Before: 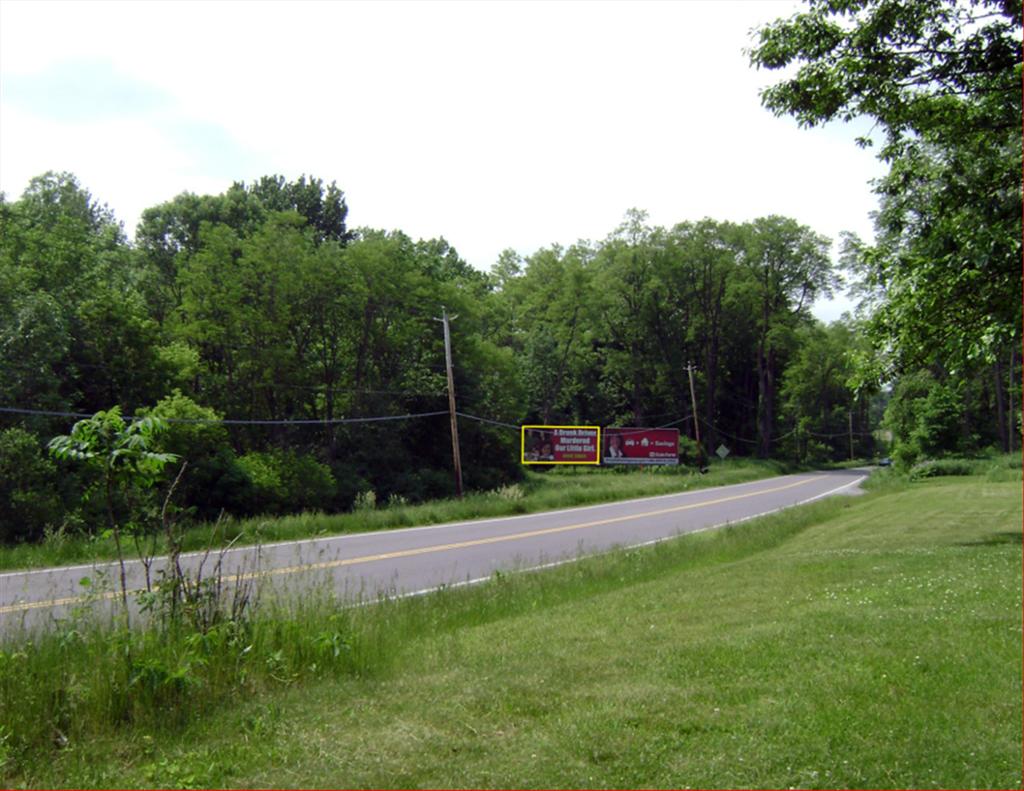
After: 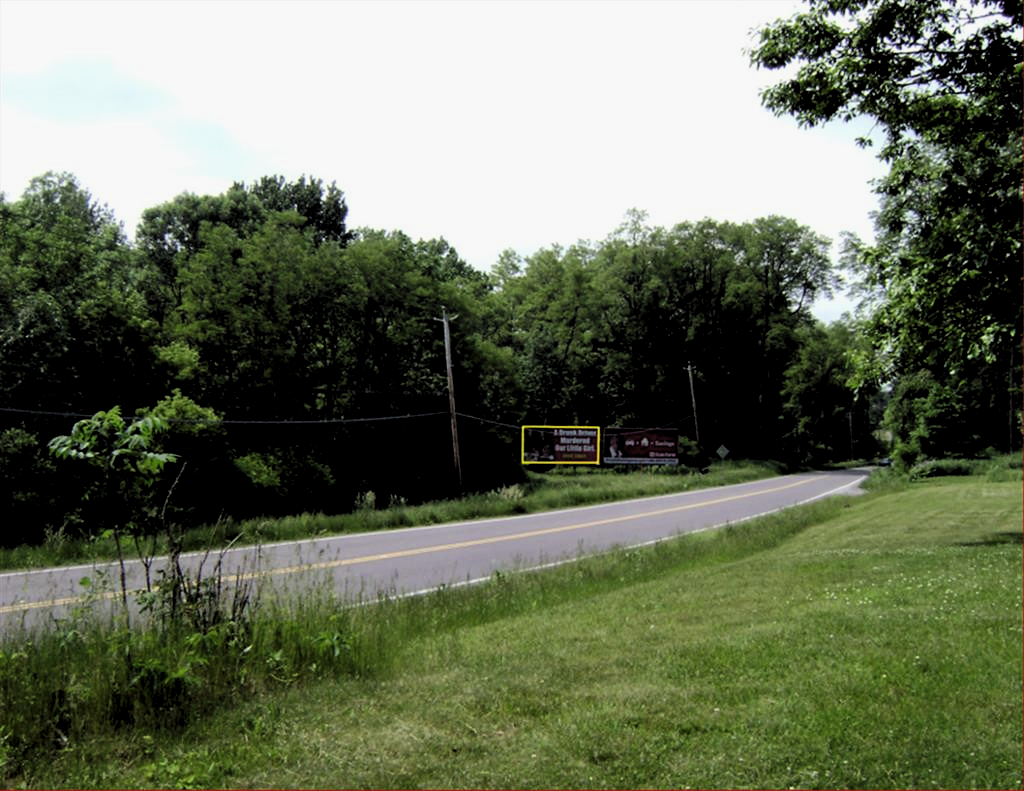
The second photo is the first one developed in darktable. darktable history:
levels: levels [0.129, 0.519, 0.867]
filmic rgb: black relative exposure -7.65 EV, white relative exposure 4.56 EV, hardness 3.61, color science v6 (2022)
